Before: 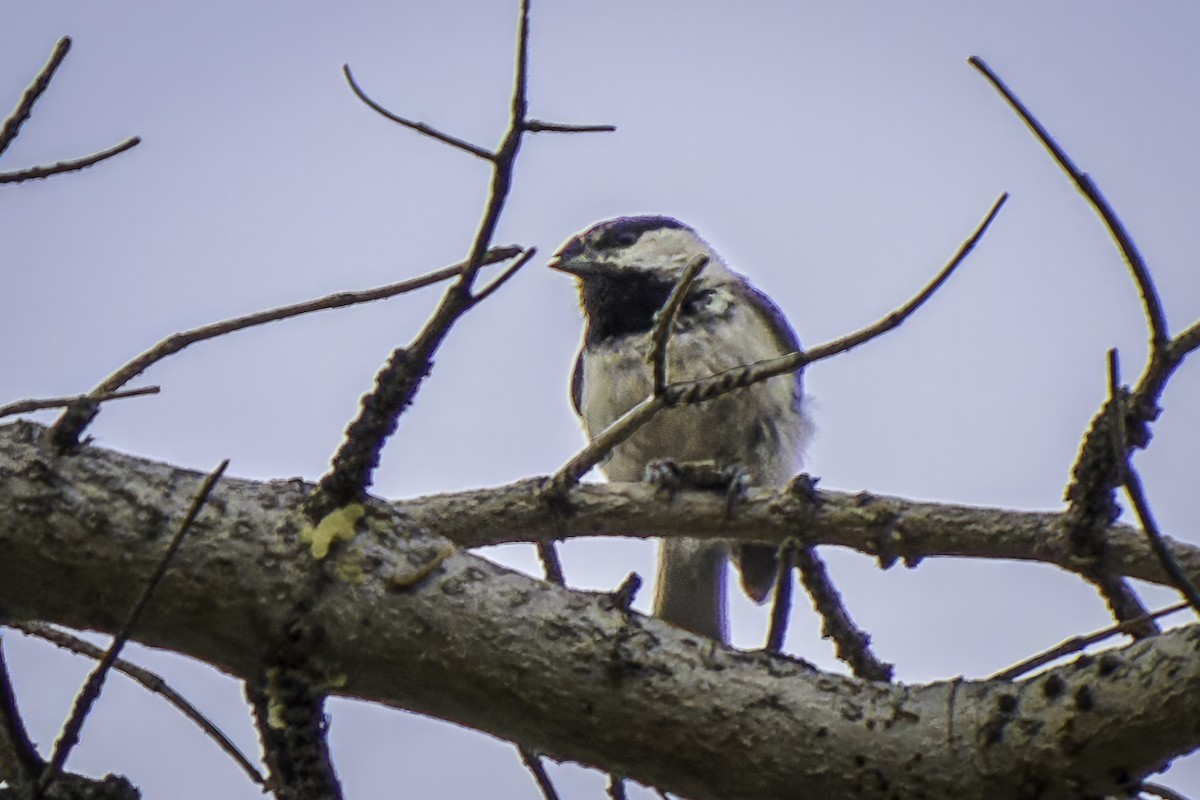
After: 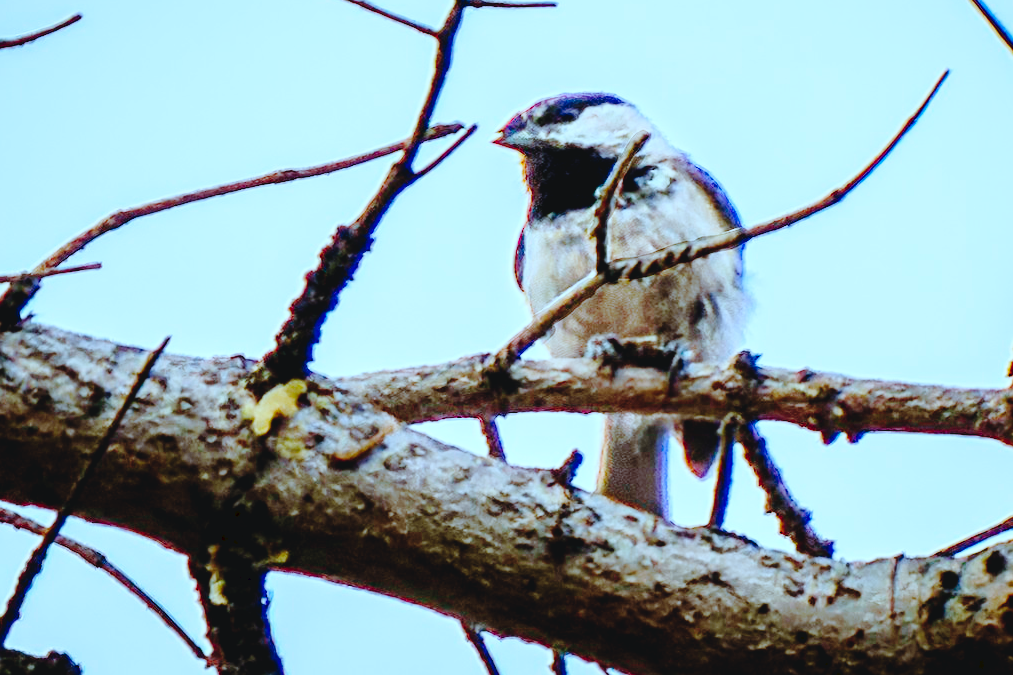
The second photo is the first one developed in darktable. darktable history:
color correction: highlights a* -9.73, highlights b* -21.22
tone curve: curves: ch0 [(0, 0) (0.003, 0.048) (0.011, 0.048) (0.025, 0.048) (0.044, 0.049) (0.069, 0.048) (0.1, 0.052) (0.136, 0.071) (0.177, 0.109) (0.224, 0.157) (0.277, 0.233) (0.335, 0.32) (0.399, 0.404) (0.468, 0.496) (0.543, 0.582) (0.623, 0.653) (0.709, 0.738) (0.801, 0.811) (0.898, 0.895) (1, 1)], preserve colors none
crop and rotate: left 4.842%, top 15.51%, right 10.668%
base curve: curves: ch0 [(0, 0) (0.04, 0.03) (0.133, 0.232) (0.448, 0.748) (0.843, 0.968) (1, 1)], preserve colors none
